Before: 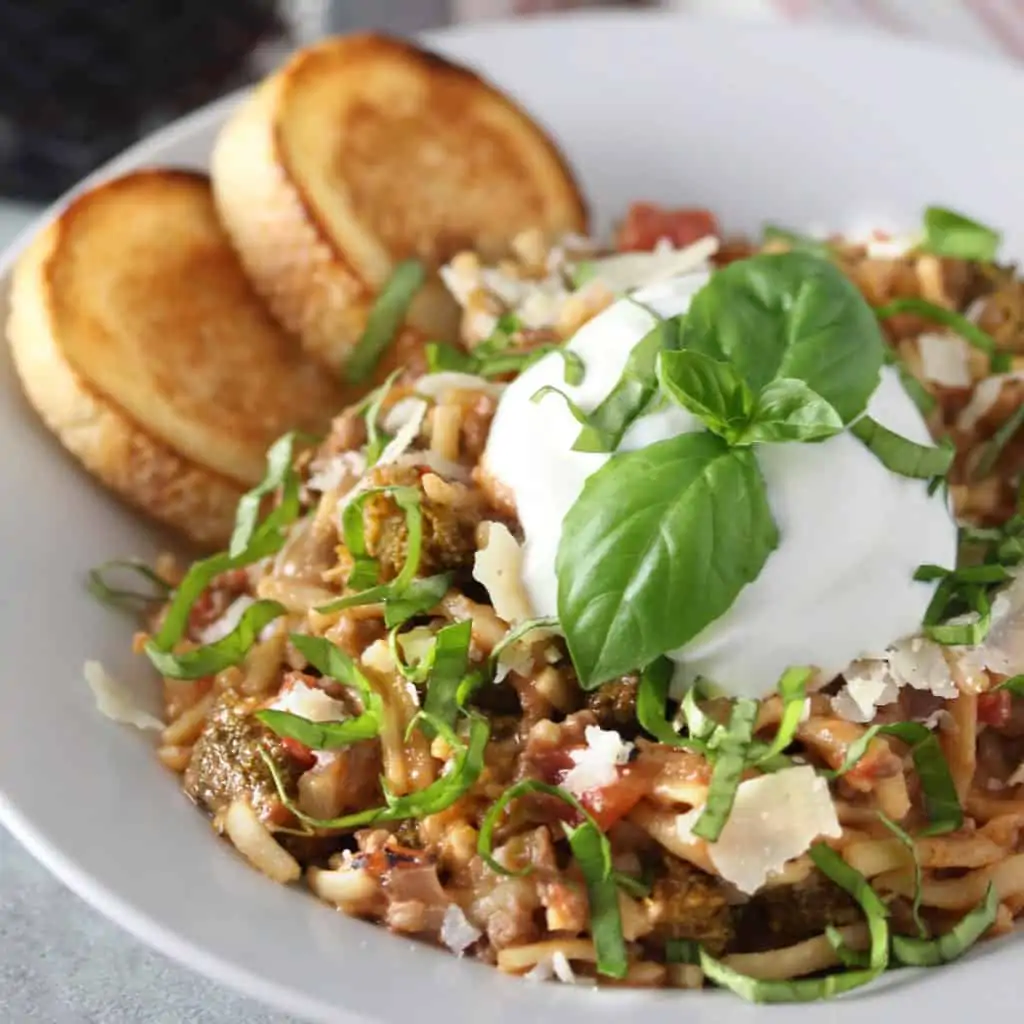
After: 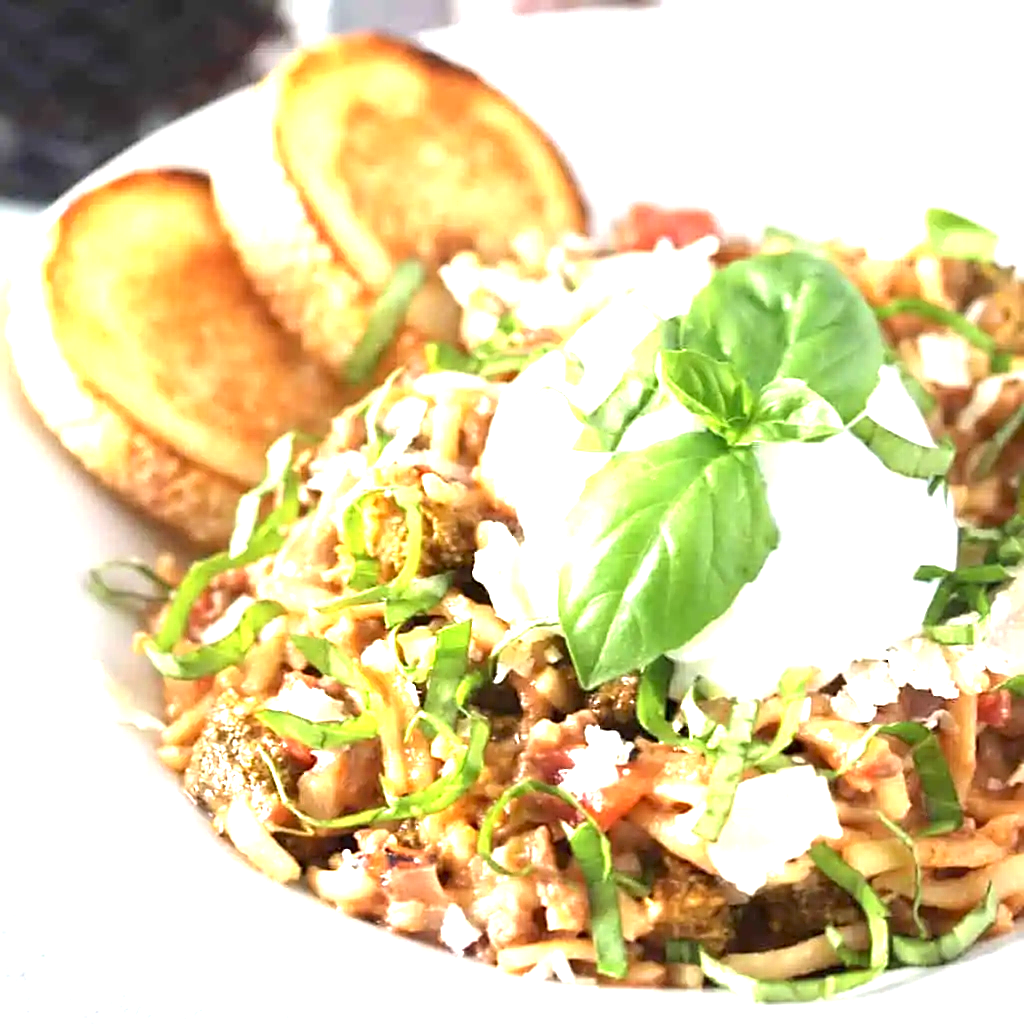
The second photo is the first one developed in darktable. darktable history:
exposure: black level correction 0.001, exposure 1.719 EV, compensate exposure bias true, compensate highlight preservation false
sharpen: on, module defaults
contrast brightness saturation: saturation -0.05
